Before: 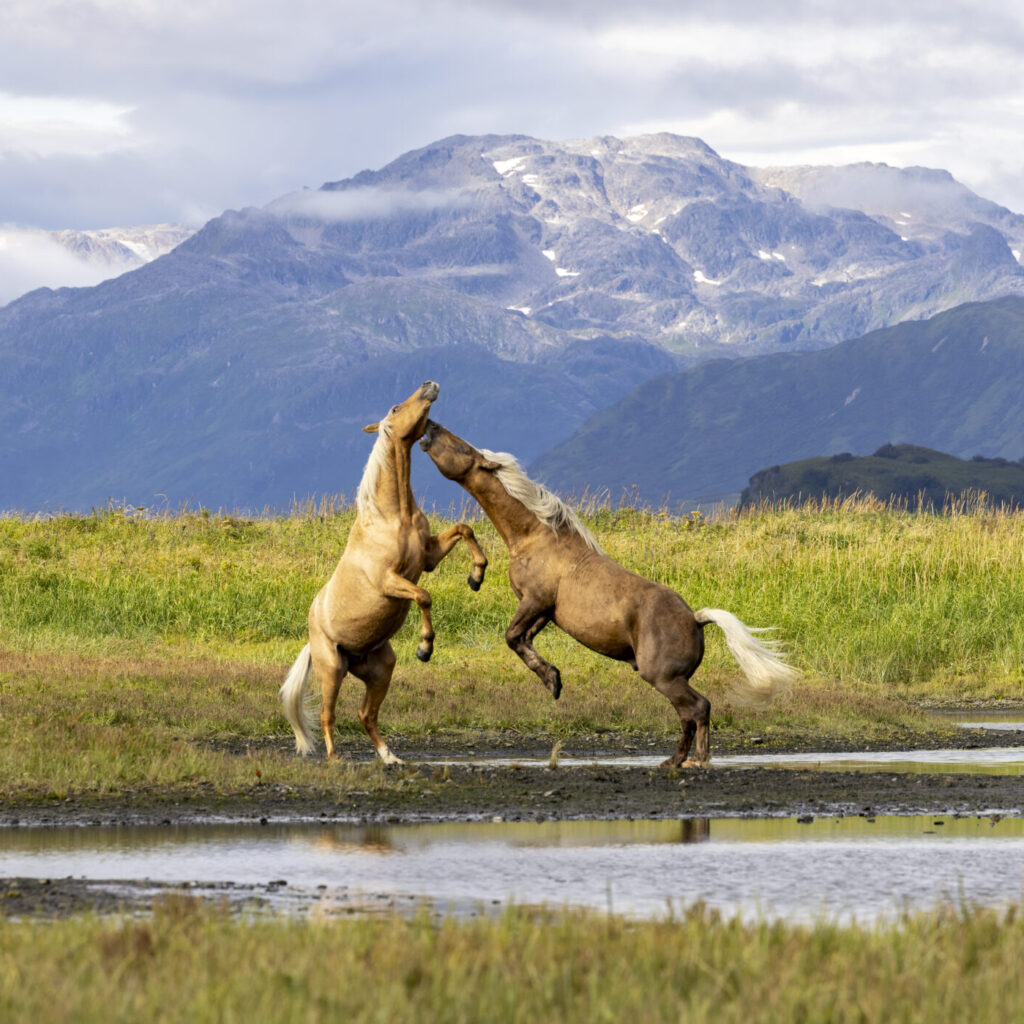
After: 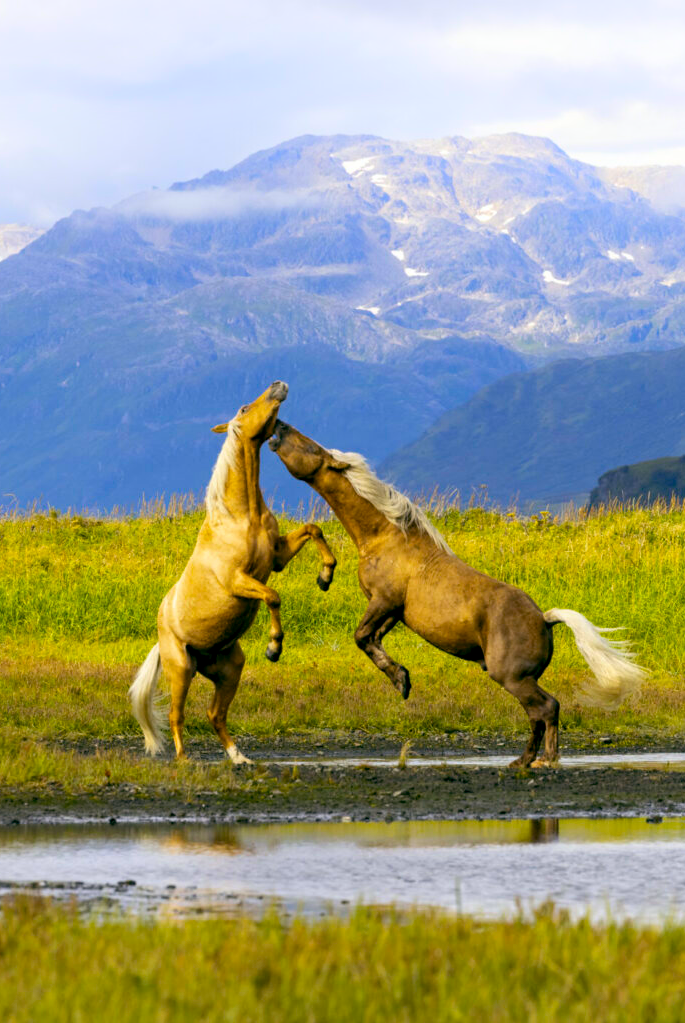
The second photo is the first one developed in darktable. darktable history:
crop and rotate: left 14.822%, right 18.2%
exposure: compensate highlight preservation false
shadows and highlights: shadows -41.56, highlights 63.96, soften with gaussian
color balance rgb: global offset › luminance -0.345%, global offset › chroma 0.118%, global offset › hue 163.34°, linear chroma grading › global chroma 42.361%, perceptual saturation grading › global saturation 0.454%, global vibrance 20%
